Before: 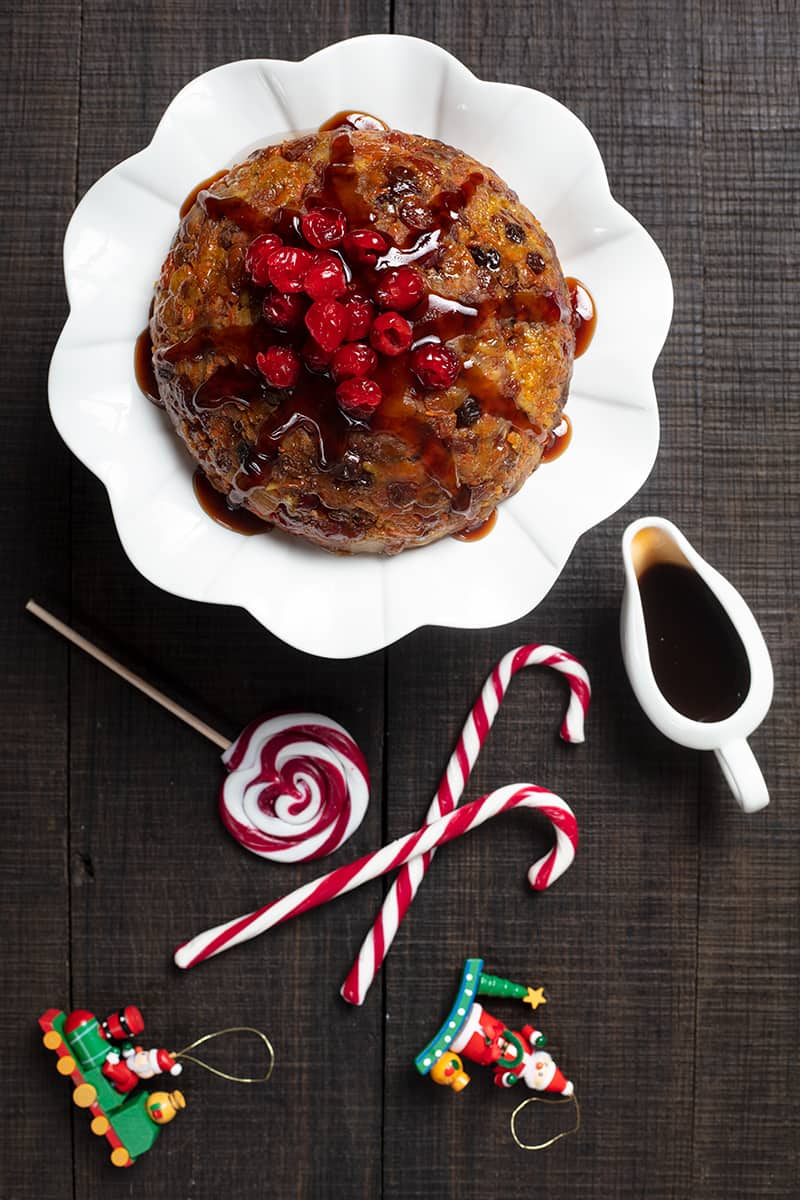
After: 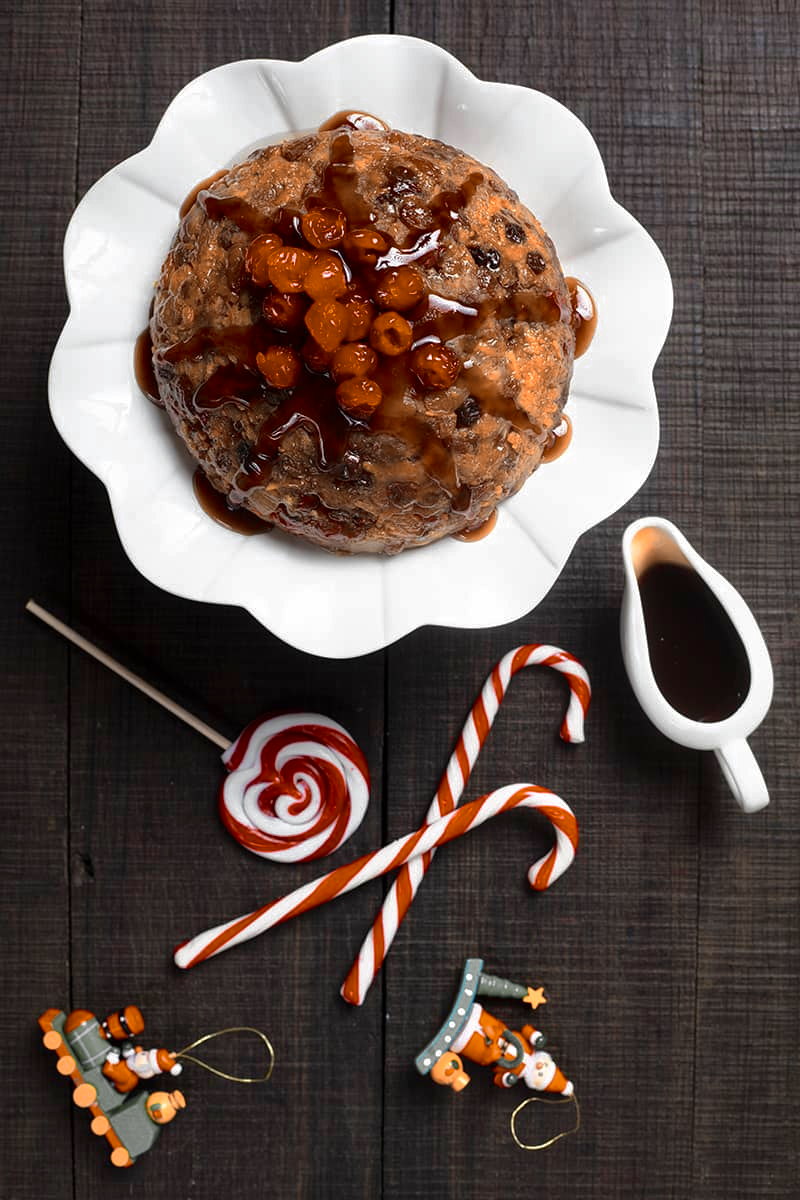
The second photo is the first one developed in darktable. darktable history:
tone curve: curves: ch0 [(0, 0) (0.568, 0.517) (0.8, 0.717) (1, 1)]
color zones: curves: ch0 [(0.009, 0.528) (0.136, 0.6) (0.255, 0.586) (0.39, 0.528) (0.522, 0.584) (0.686, 0.736) (0.849, 0.561)]; ch1 [(0.045, 0.781) (0.14, 0.416) (0.257, 0.695) (0.442, 0.032) (0.738, 0.338) (0.818, 0.632) (0.891, 0.741) (1, 0.704)]; ch2 [(0, 0.667) (0.141, 0.52) (0.26, 0.37) (0.474, 0.432) (0.743, 0.286)]
